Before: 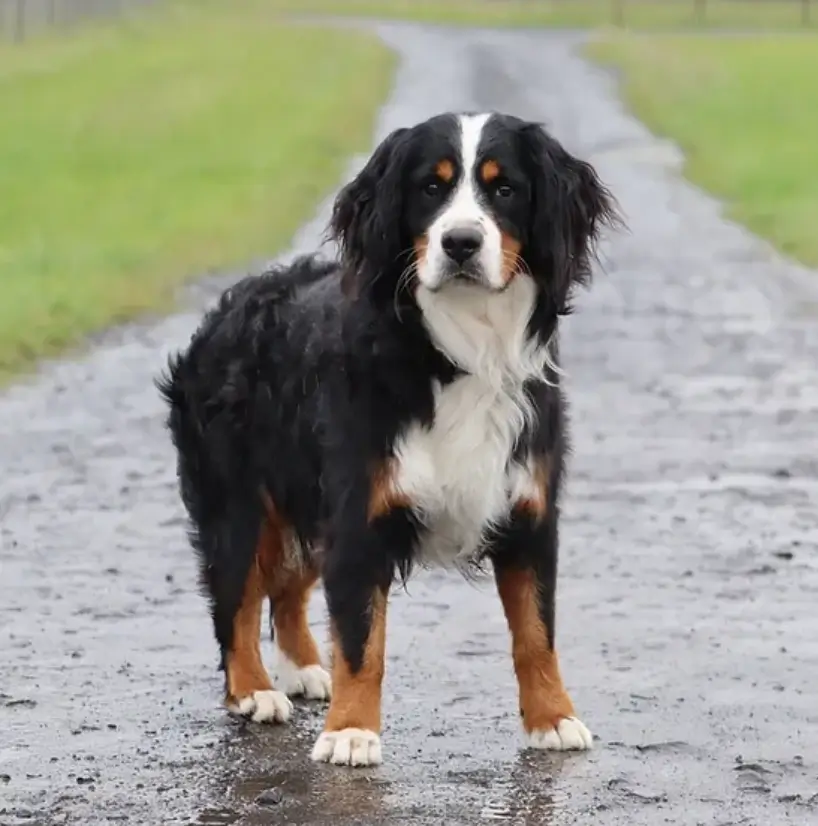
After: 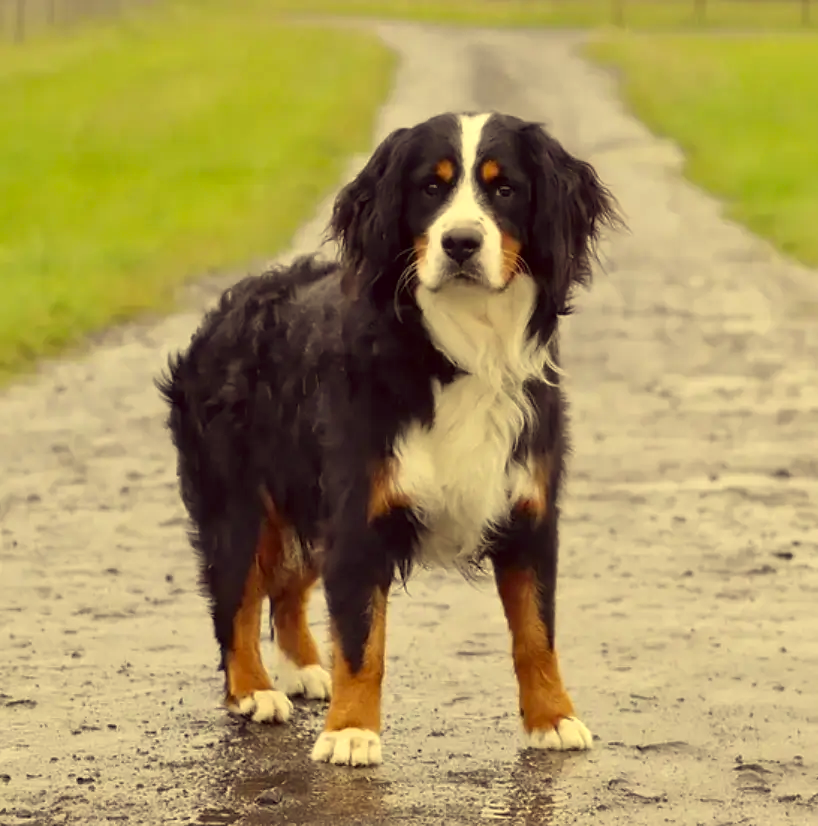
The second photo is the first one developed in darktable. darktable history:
color correction: highlights a* -0.482, highlights b* 40, shadows a* 9.8, shadows b* -0.161
local contrast: mode bilateral grid, contrast 20, coarseness 50, detail 120%, midtone range 0.2
